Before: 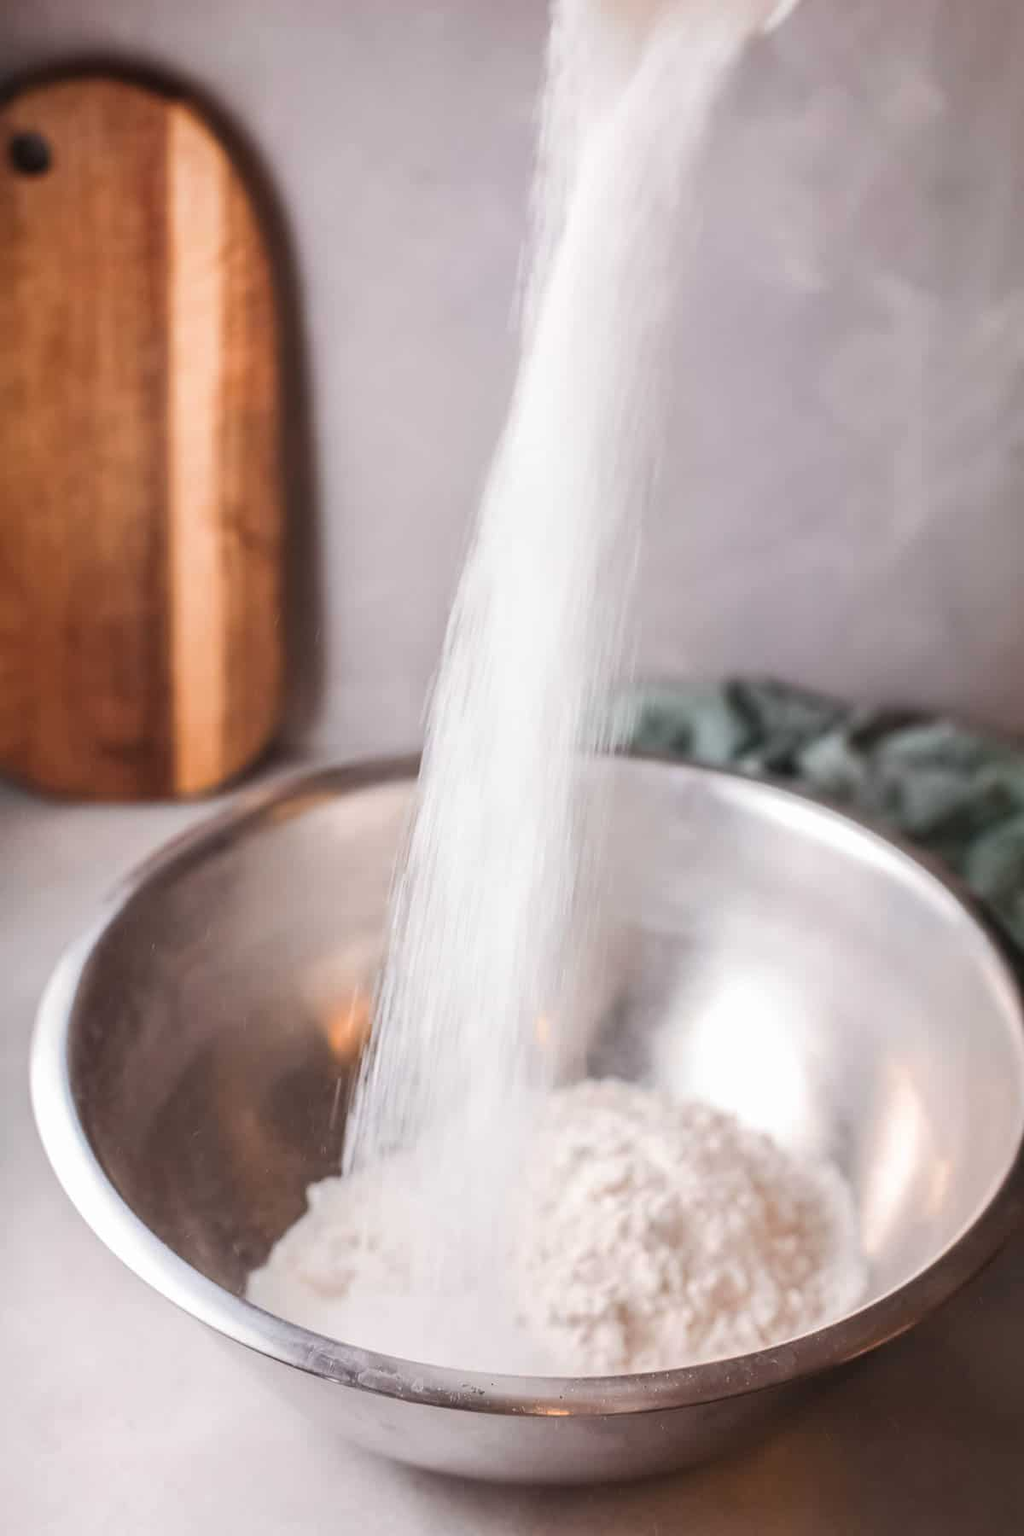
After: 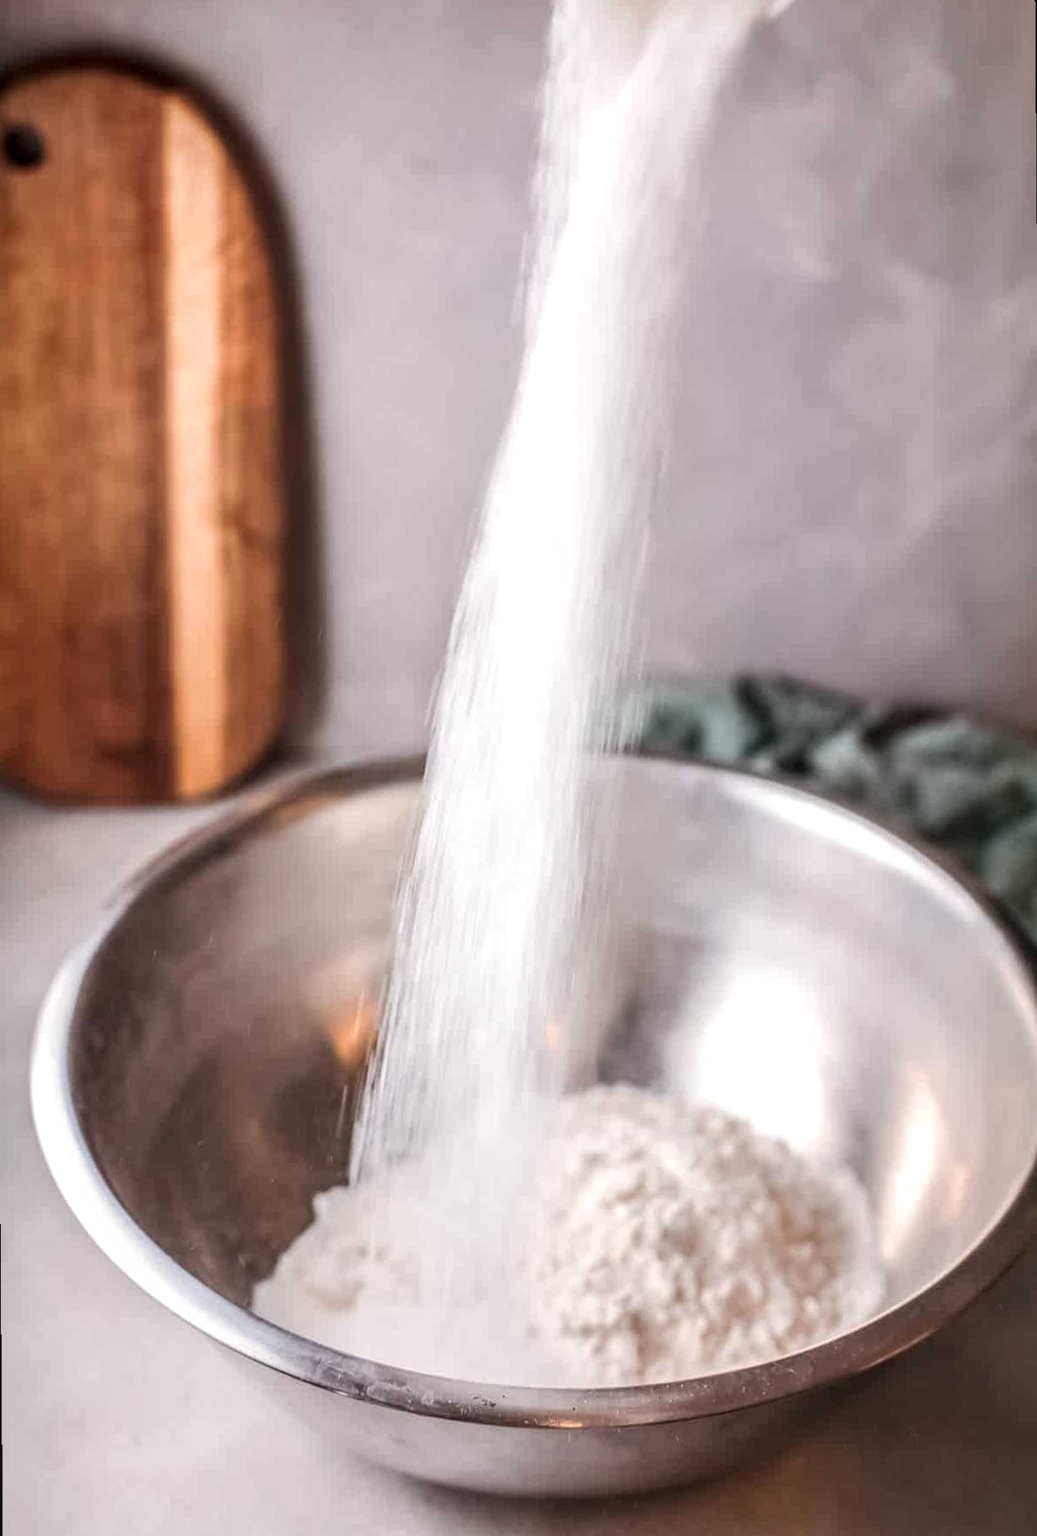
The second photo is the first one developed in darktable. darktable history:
local contrast: highlights 61%, detail 143%, midtone range 0.428
rotate and perspective: rotation -0.45°, automatic cropping original format, crop left 0.008, crop right 0.992, crop top 0.012, crop bottom 0.988
